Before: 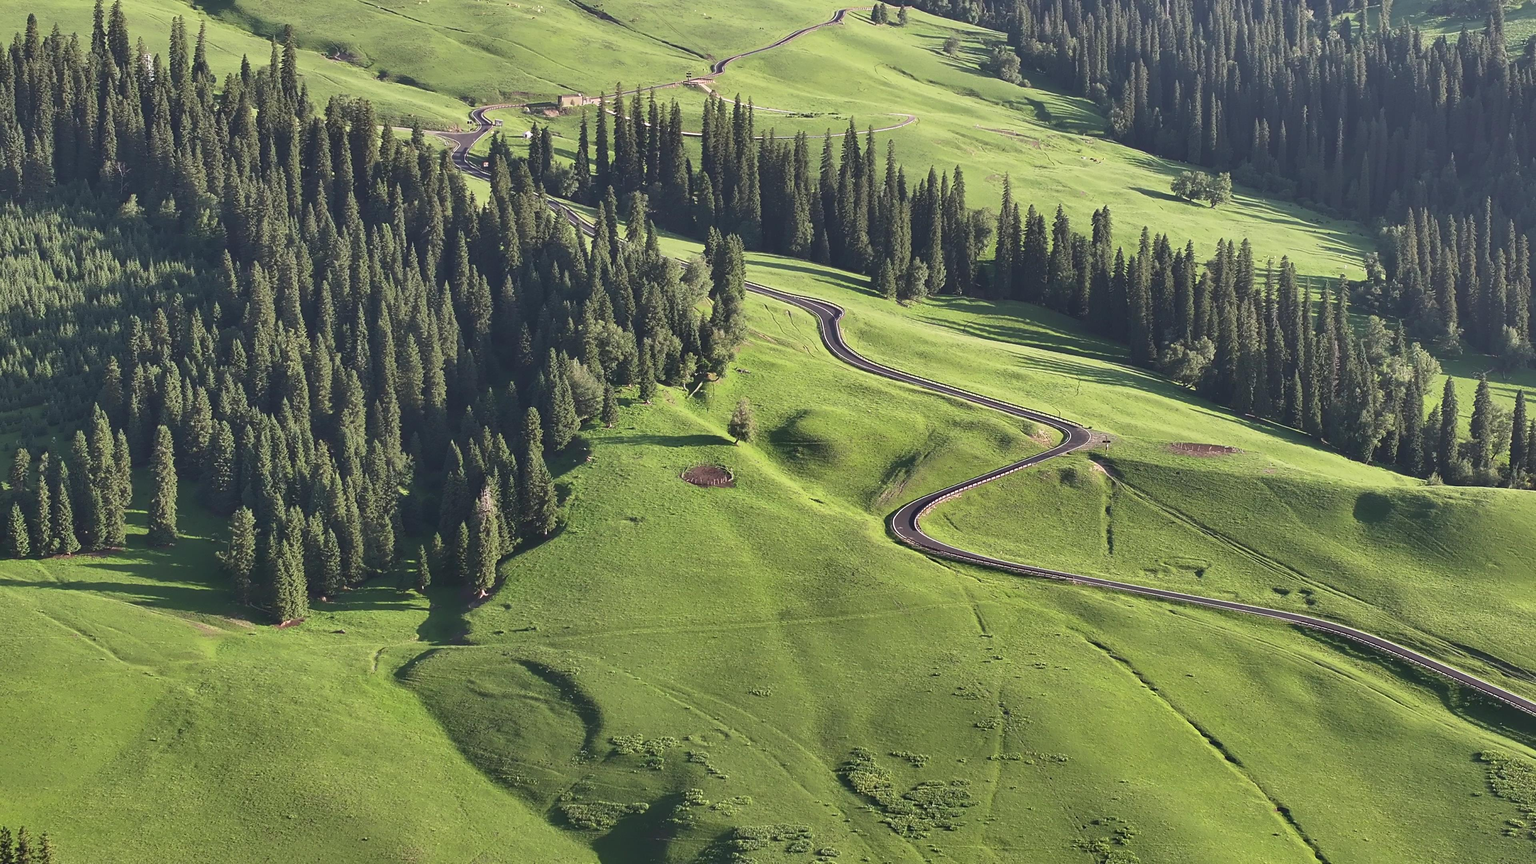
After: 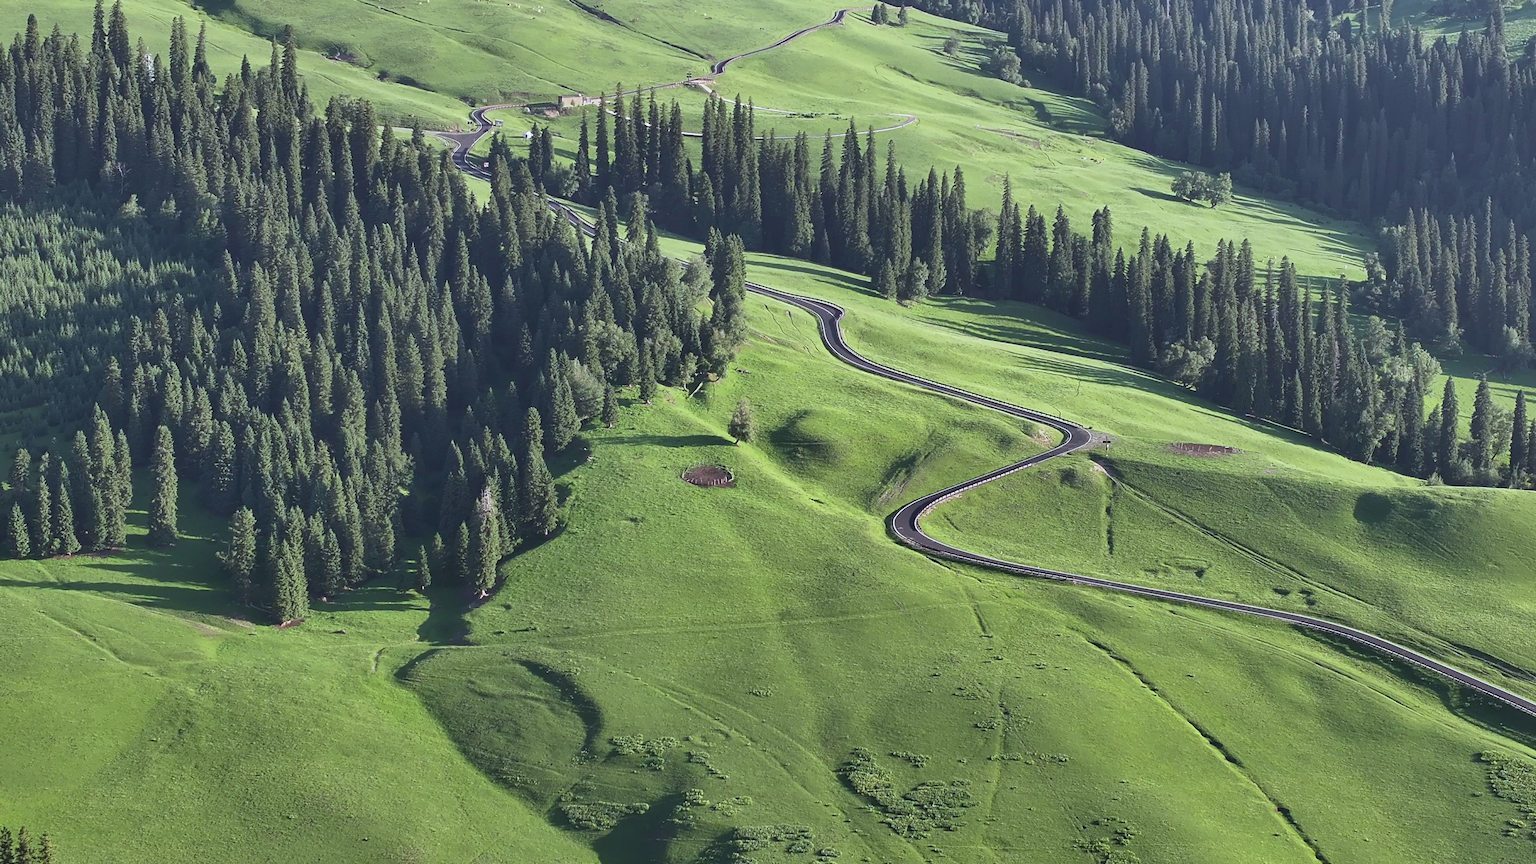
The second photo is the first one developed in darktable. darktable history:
white balance: red 0.924, blue 1.095
tone equalizer: on, module defaults
